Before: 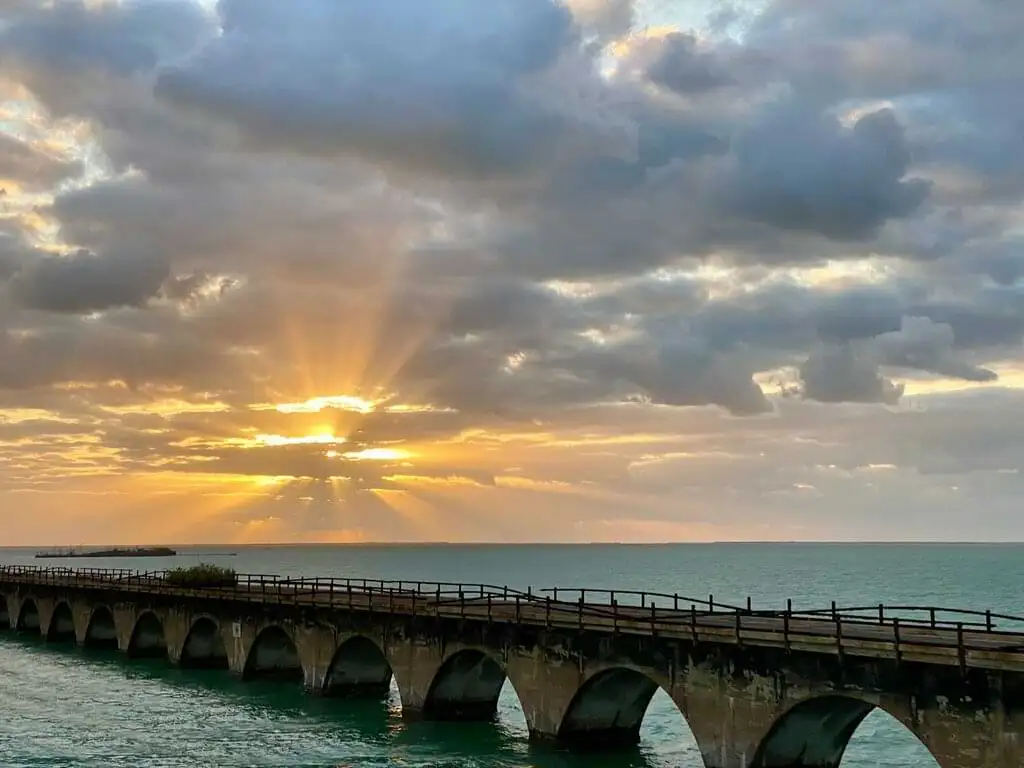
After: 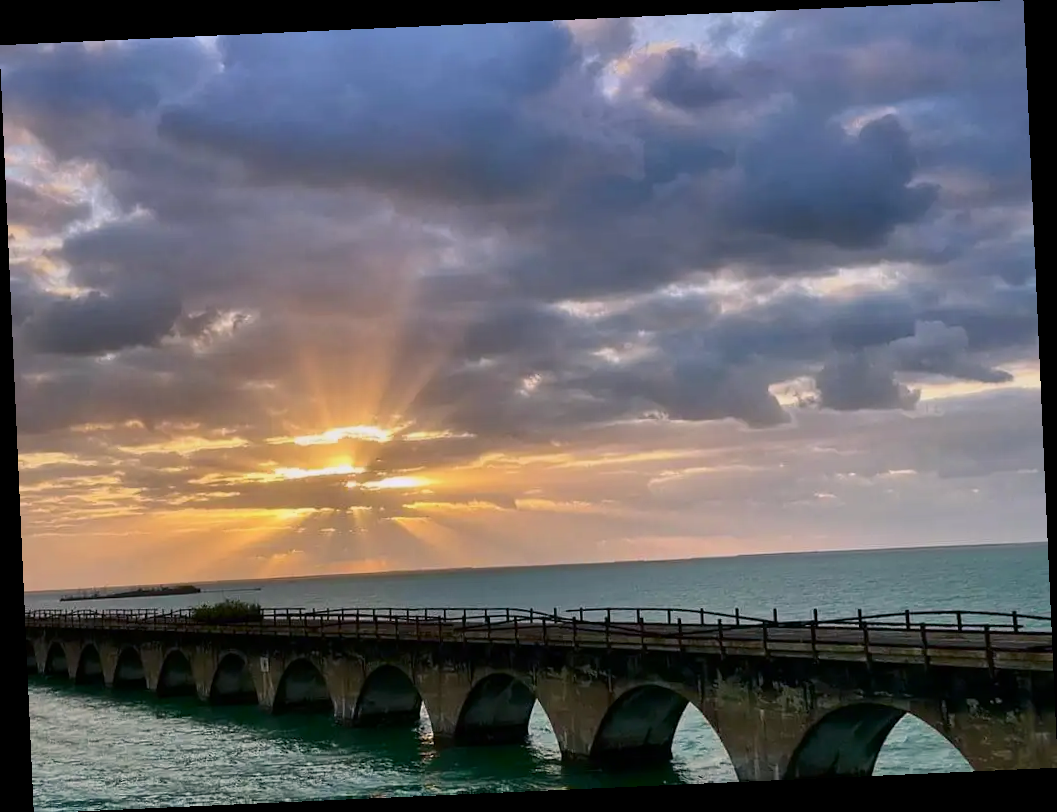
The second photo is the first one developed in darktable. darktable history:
contrast brightness saturation: contrast 0.14
rotate and perspective: rotation -2.56°, automatic cropping off
color balance rgb: shadows lift › chroma 1.41%, shadows lift › hue 260°, power › chroma 0.5%, power › hue 260°, highlights gain › chroma 1%, highlights gain › hue 27°, saturation formula JzAzBz (2021)
graduated density: hue 238.83°, saturation 50%
